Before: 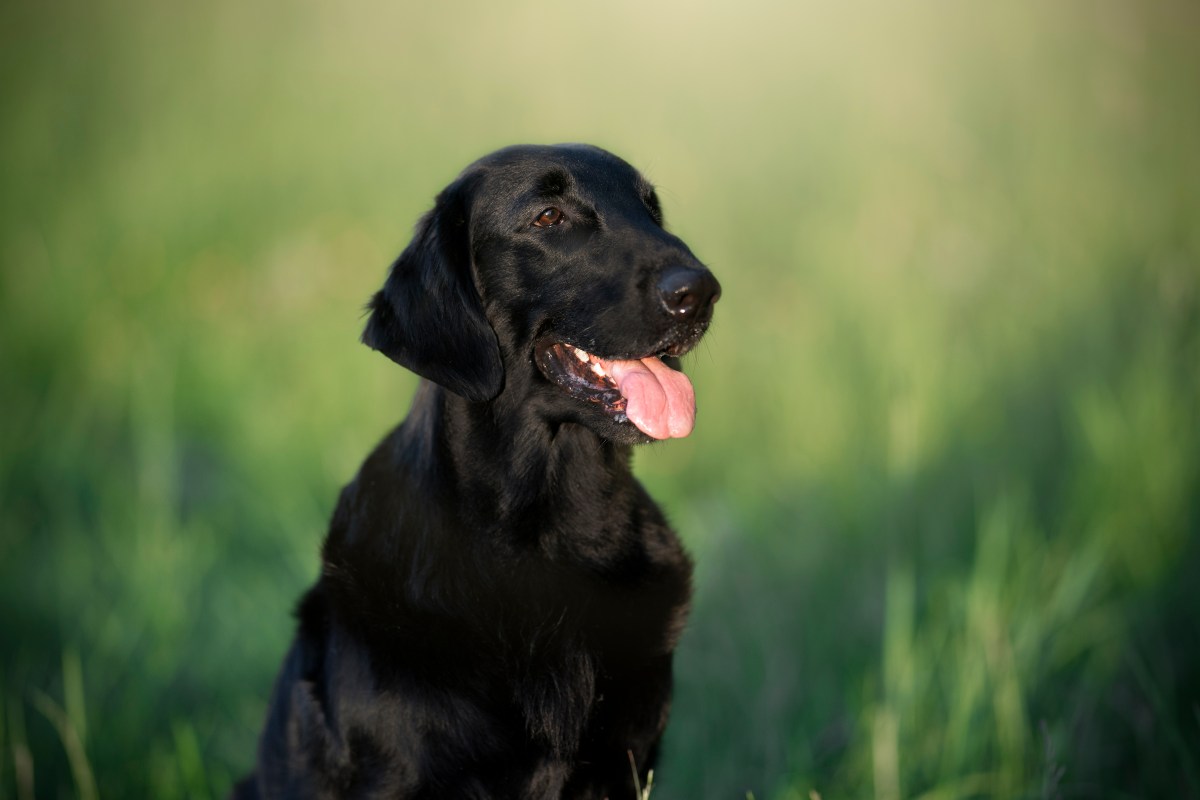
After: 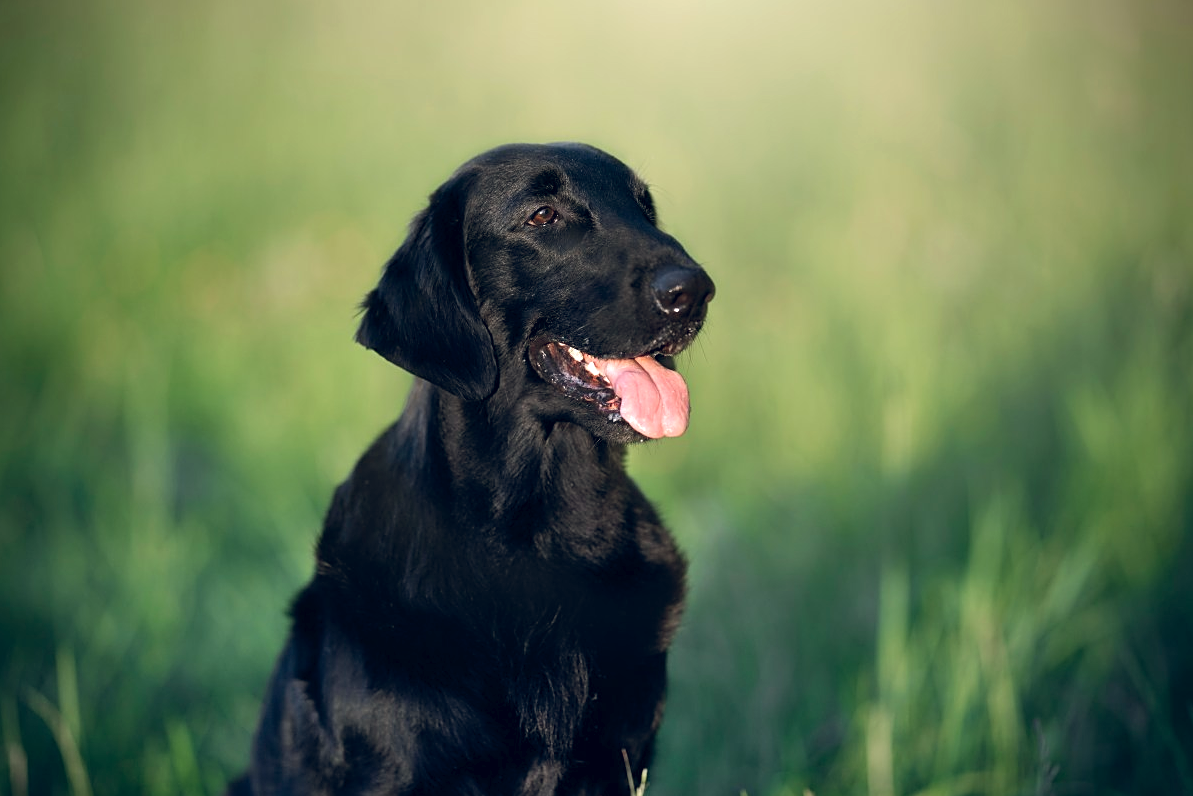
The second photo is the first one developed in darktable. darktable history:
shadows and highlights: shadows 37.02, highlights -27.09, highlights color adjustment 32.76%, soften with gaussian
exposure: exposure 0.212 EV, compensate exposure bias true, compensate highlight preservation false
crop and rotate: left 0.51%, top 0.192%, bottom 0.268%
color balance rgb: shadows lift › luminance -9.769%, shadows lift › chroma 0.883%, shadows lift › hue 114.66°, global offset › chroma 0.127%, global offset › hue 253.43°, perceptual saturation grading › global saturation -0.109%, saturation formula JzAzBz (2021)
sharpen: amount 0.499
